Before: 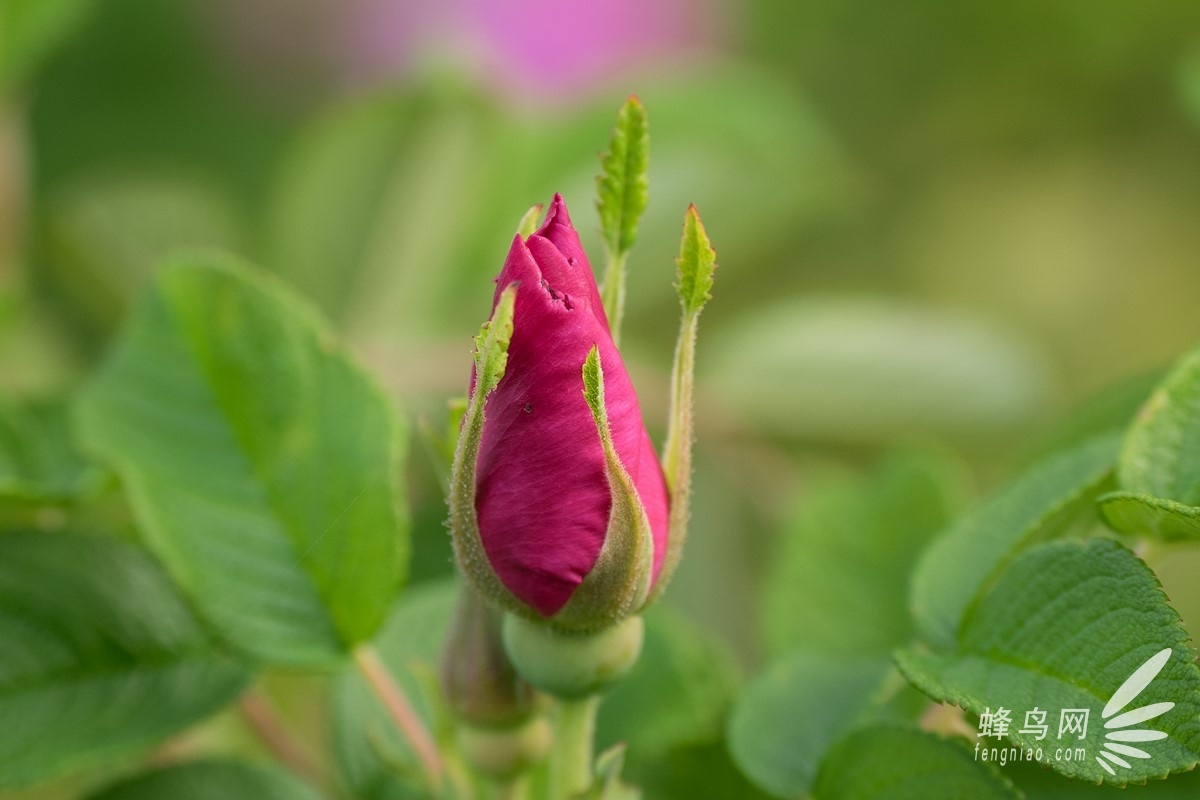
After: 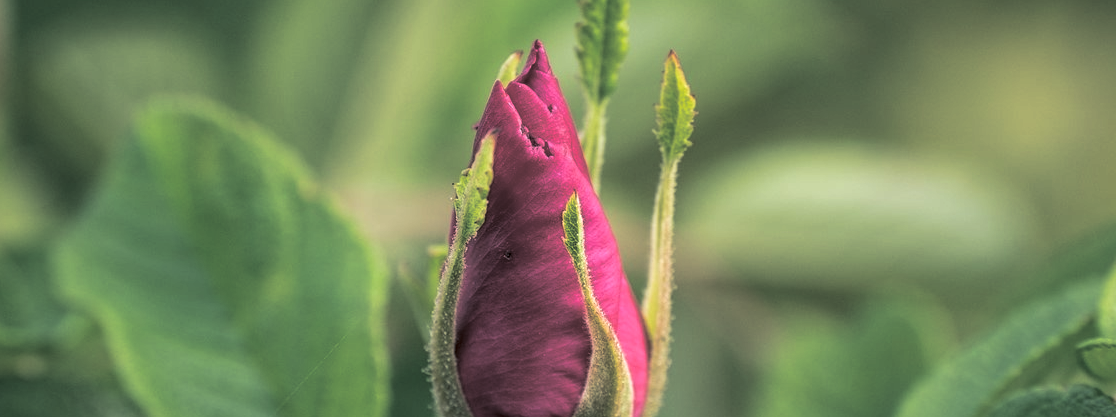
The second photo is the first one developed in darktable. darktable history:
split-toning: shadows › hue 201.6°, shadows › saturation 0.16, highlights › hue 50.4°, highlights › saturation 0.2, balance -49.9
rotate and perspective: automatic cropping off
crop: left 1.744%, top 19.225%, right 5.069%, bottom 28.357%
local contrast: detail 150%
